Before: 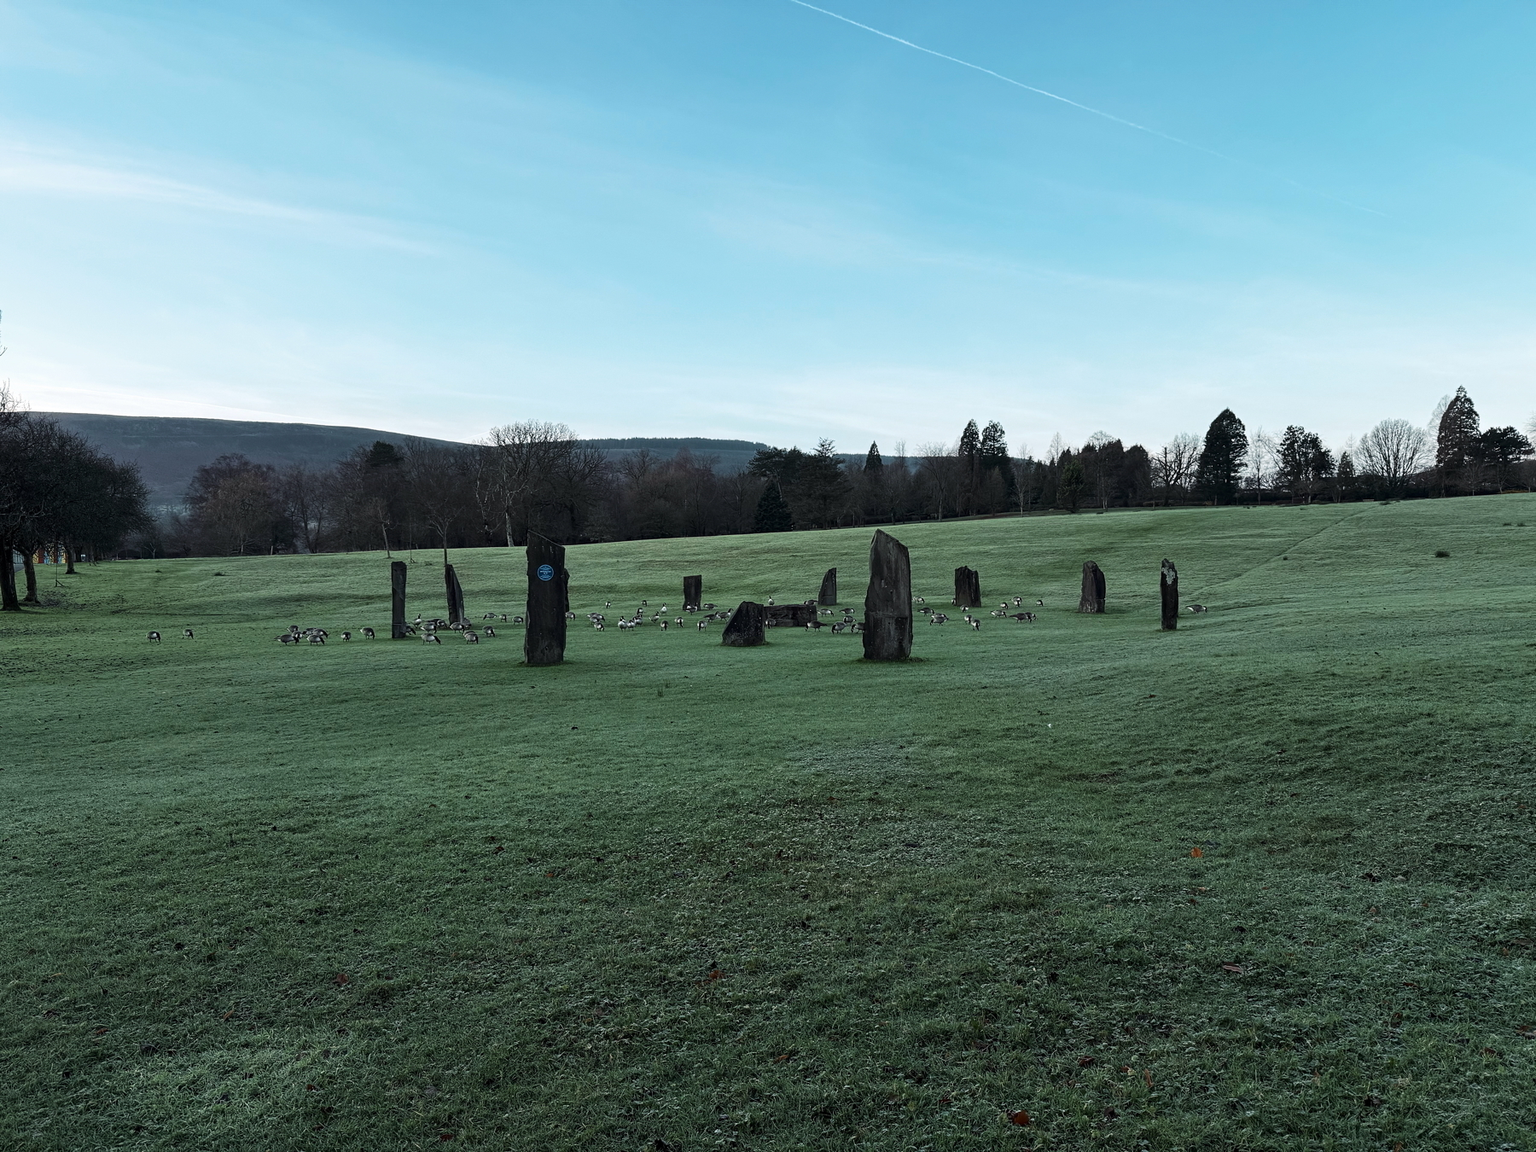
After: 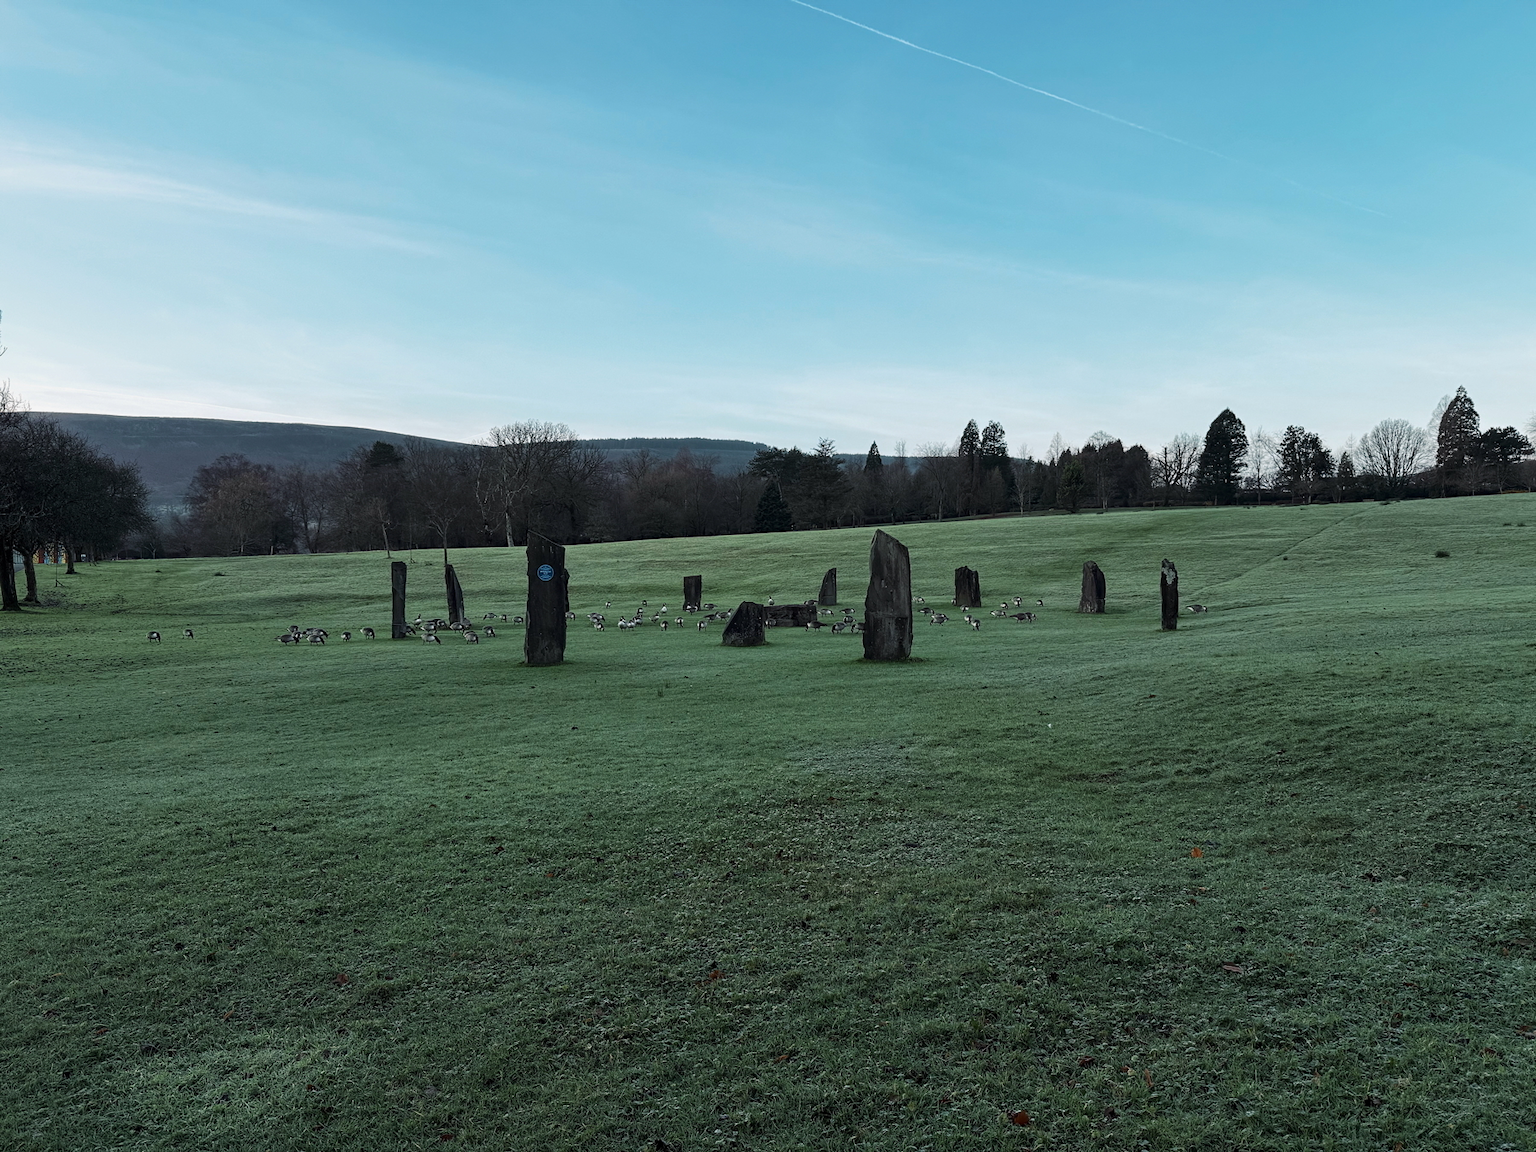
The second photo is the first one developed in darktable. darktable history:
shadows and highlights: shadows 25.19, white point adjustment -3.04, highlights -30.14
